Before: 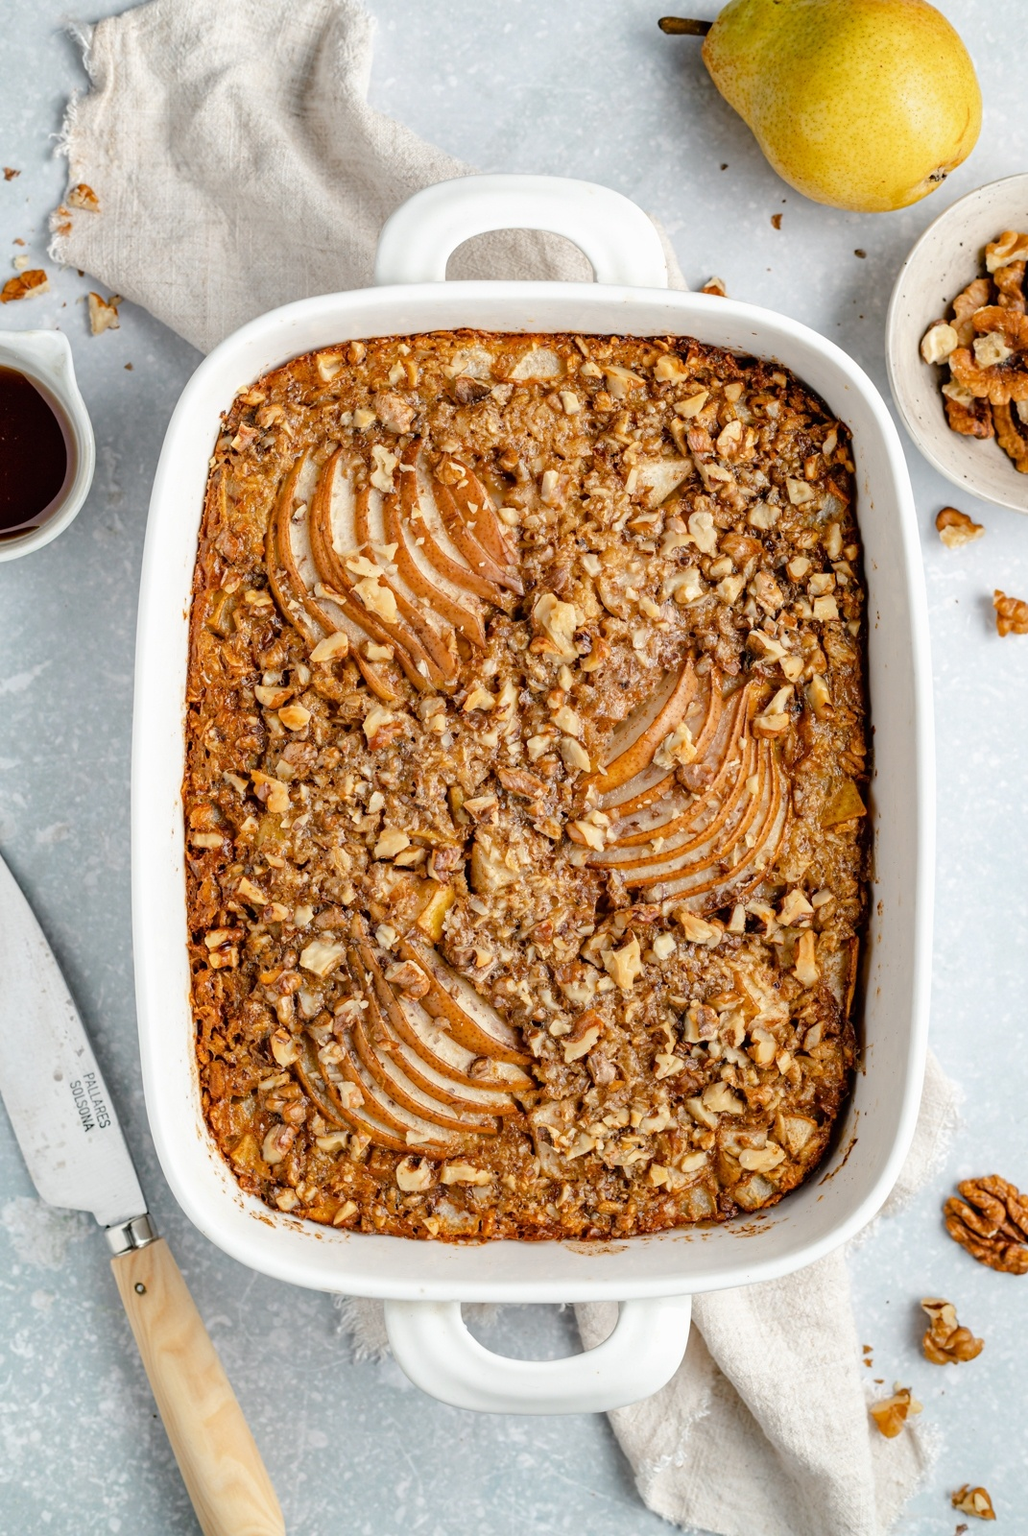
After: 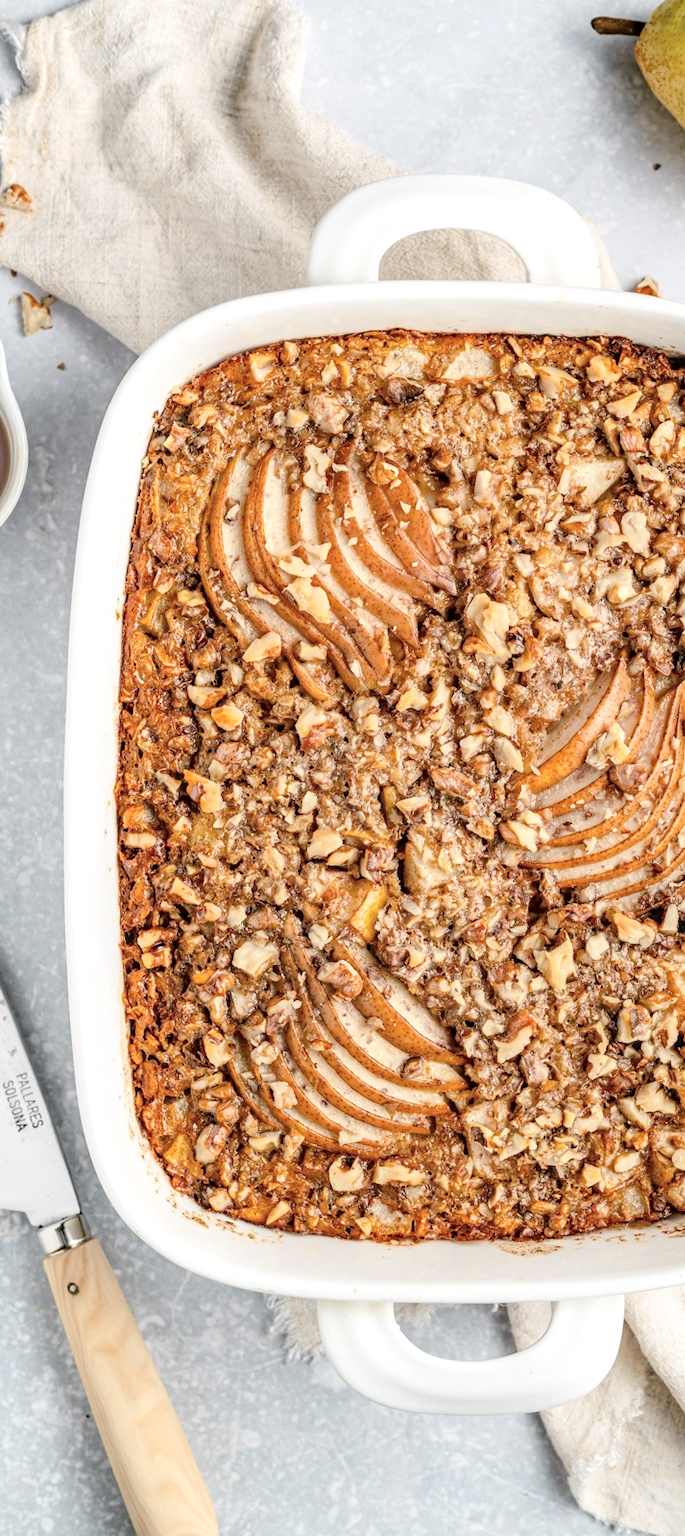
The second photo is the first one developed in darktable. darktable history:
tone curve: curves: ch0 [(0, 0) (0.739, 0.837) (1, 1)]; ch1 [(0, 0) (0.226, 0.261) (0.383, 0.397) (0.462, 0.473) (0.498, 0.502) (0.521, 0.52) (0.578, 0.57) (1, 1)]; ch2 [(0, 0) (0.438, 0.456) (0.5, 0.5) (0.547, 0.557) (0.597, 0.58) (0.629, 0.603) (1, 1)], color space Lab, independent channels, preserve colors none
local contrast: on, module defaults
exposure: compensate highlight preservation false
crop and rotate: left 6.617%, right 26.717%
vibrance: on, module defaults
